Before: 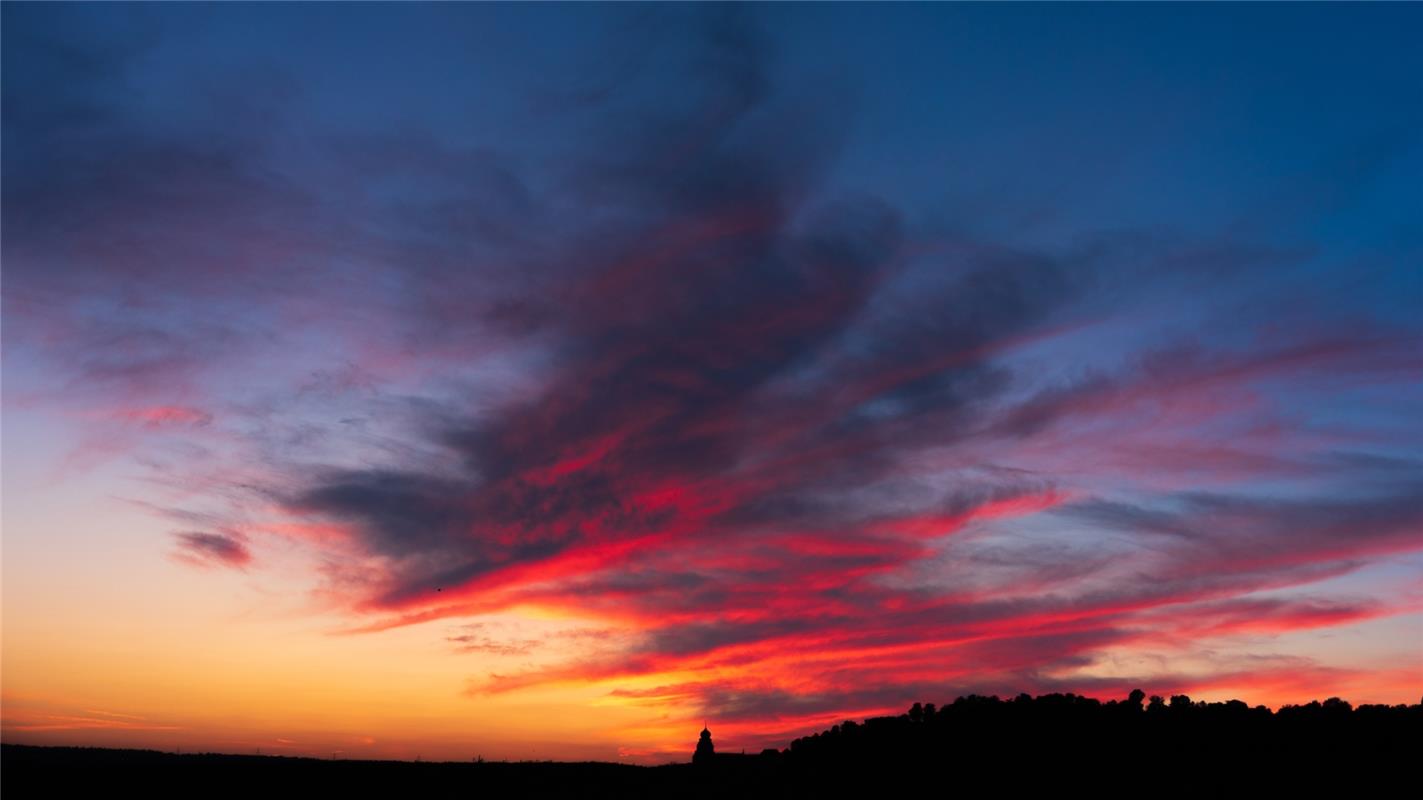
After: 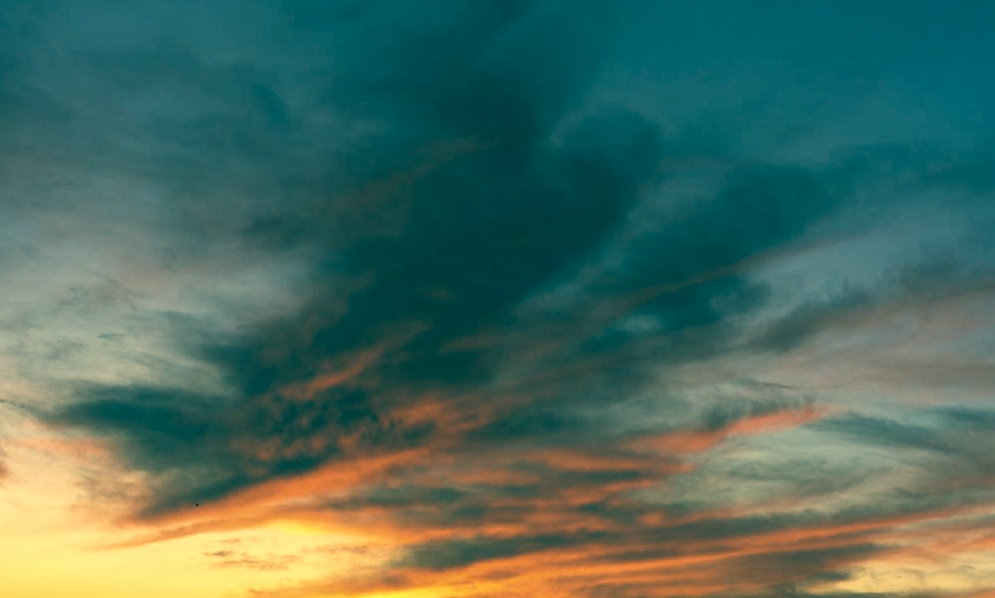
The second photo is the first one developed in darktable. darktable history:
contrast brightness saturation: contrast -0.05, saturation -0.41
crop and rotate: left 17.046%, top 10.659%, right 12.989%, bottom 14.553%
color correction: highlights a* 1.83, highlights b* 34.02, shadows a* -36.68, shadows b* -5.48
exposure: black level correction 0.001, exposure 0.5 EV, compensate exposure bias true, compensate highlight preservation false
local contrast: highlights 100%, shadows 100%, detail 120%, midtone range 0.2
